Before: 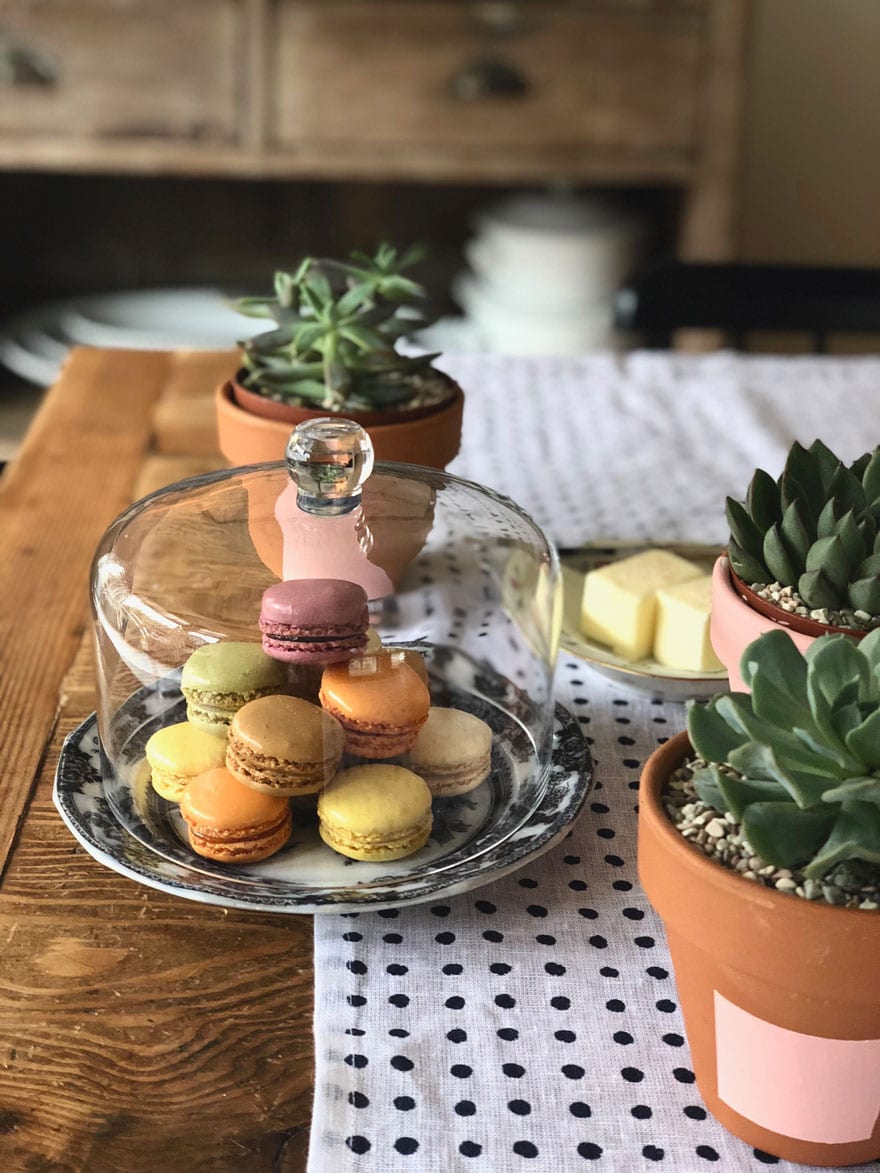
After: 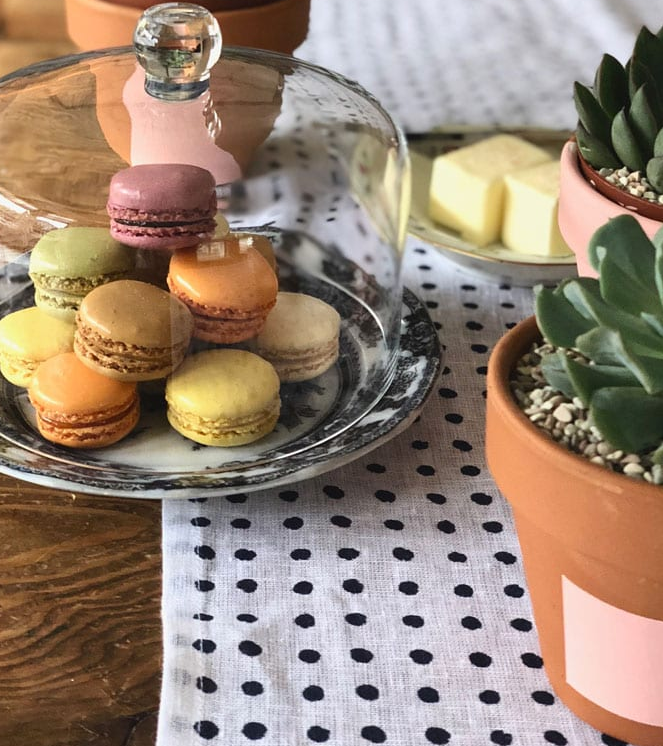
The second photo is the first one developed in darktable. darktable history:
crop and rotate: left 17.303%, top 35.412%, right 7.299%, bottom 0.968%
